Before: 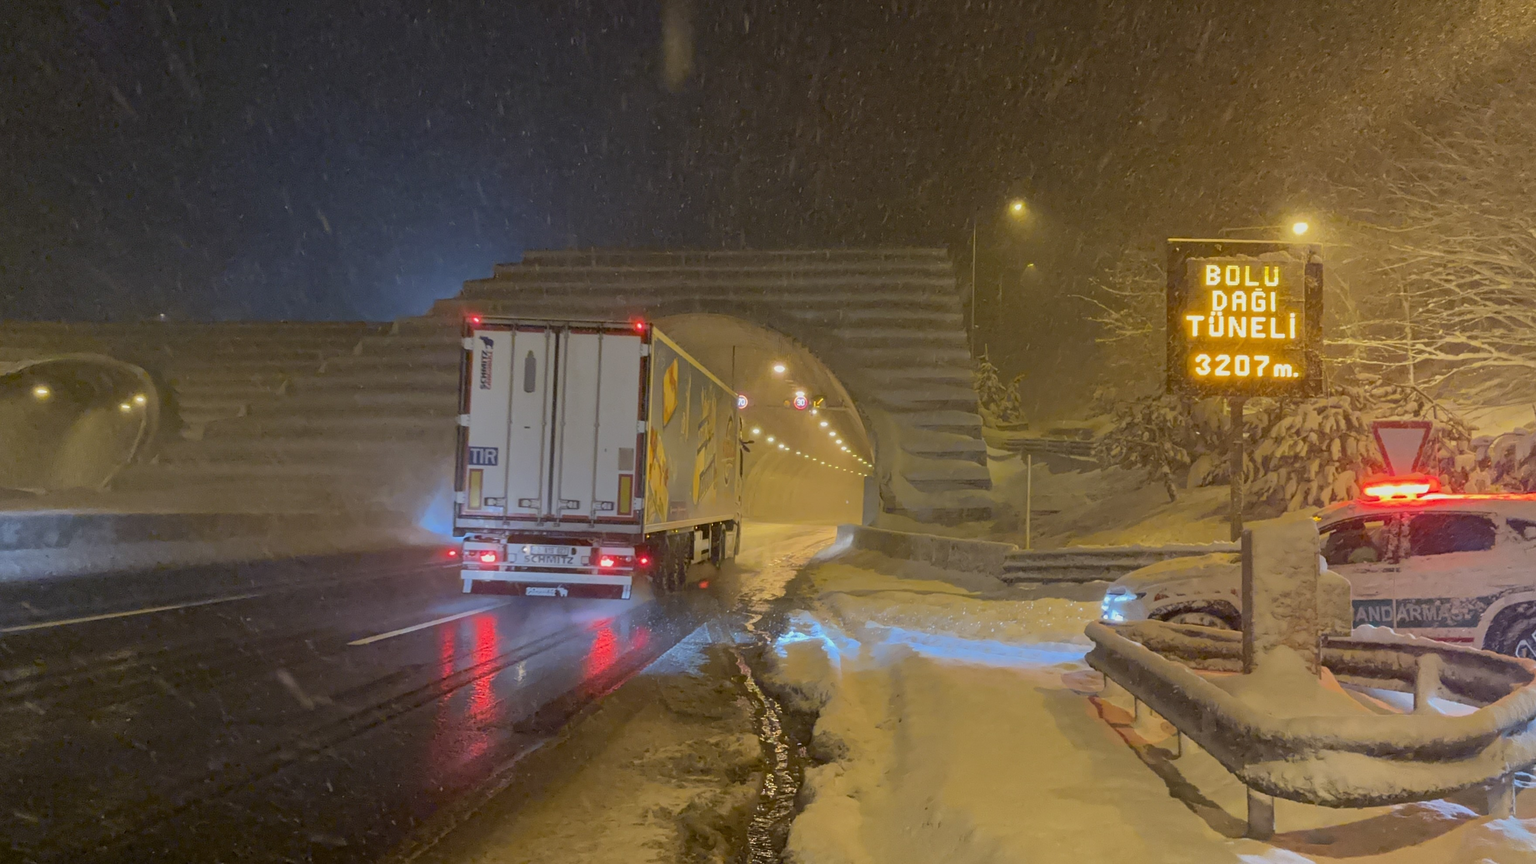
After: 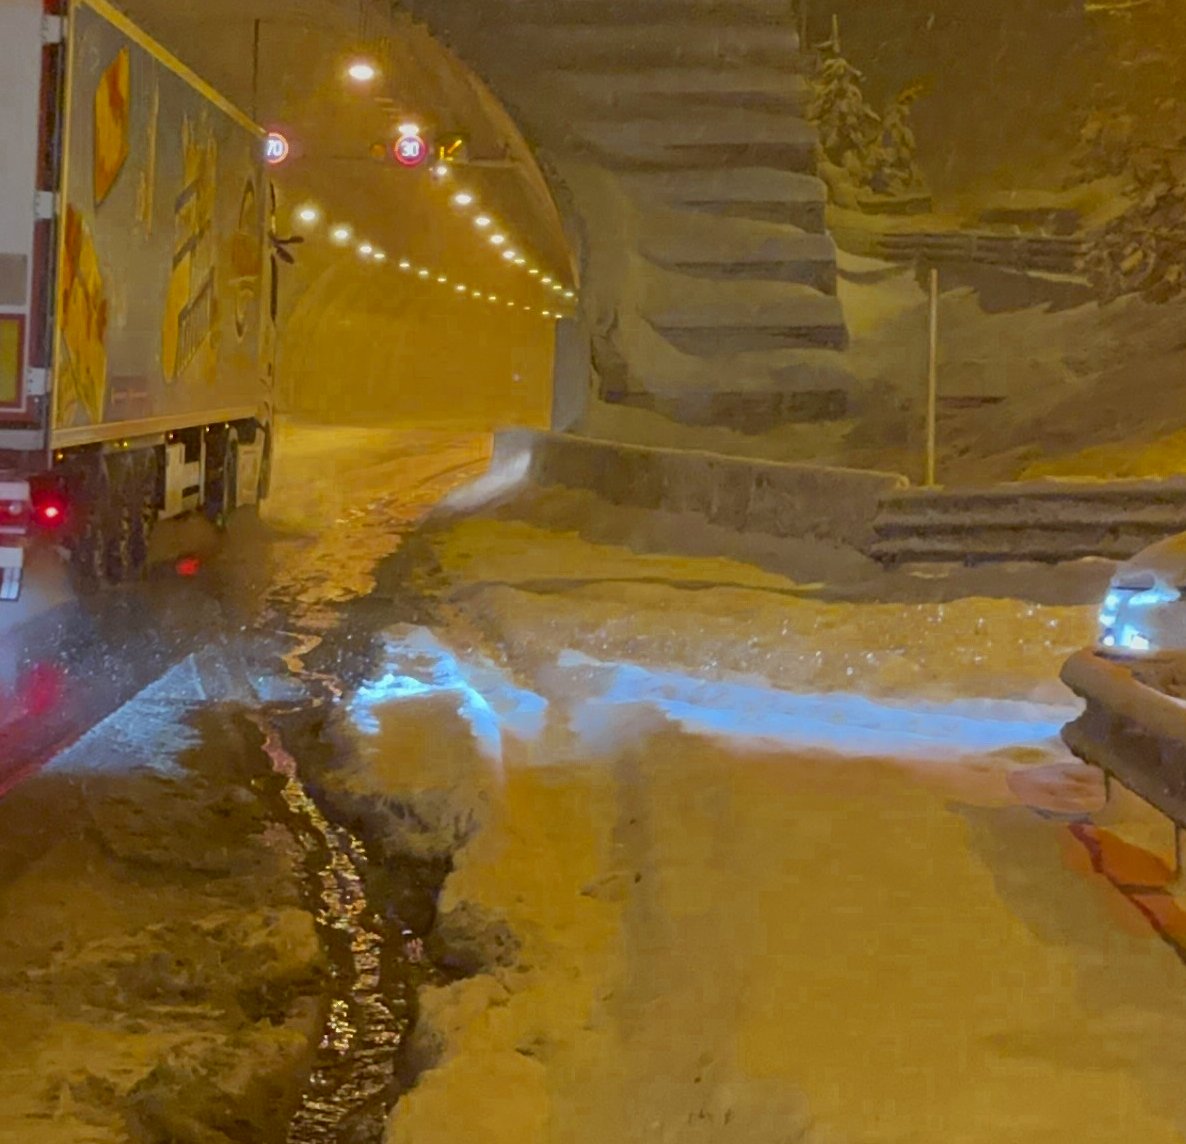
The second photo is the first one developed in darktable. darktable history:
crop: left 40.484%, top 39.077%, right 25.82%, bottom 3.142%
color zones: curves: ch0 [(0.11, 0.396) (0.195, 0.36) (0.25, 0.5) (0.303, 0.412) (0.357, 0.544) (0.75, 0.5) (0.967, 0.328)]; ch1 [(0, 0.468) (0.112, 0.512) (0.202, 0.6) (0.25, 0.5) (0.307, 0.352) (0.357, 0.544) (0.75, 0.5) (0.963, 0.524)]
local contrast: mode bilateral grid, contrast 19, coarseness 50, detail 103%, midtone range 0.2
